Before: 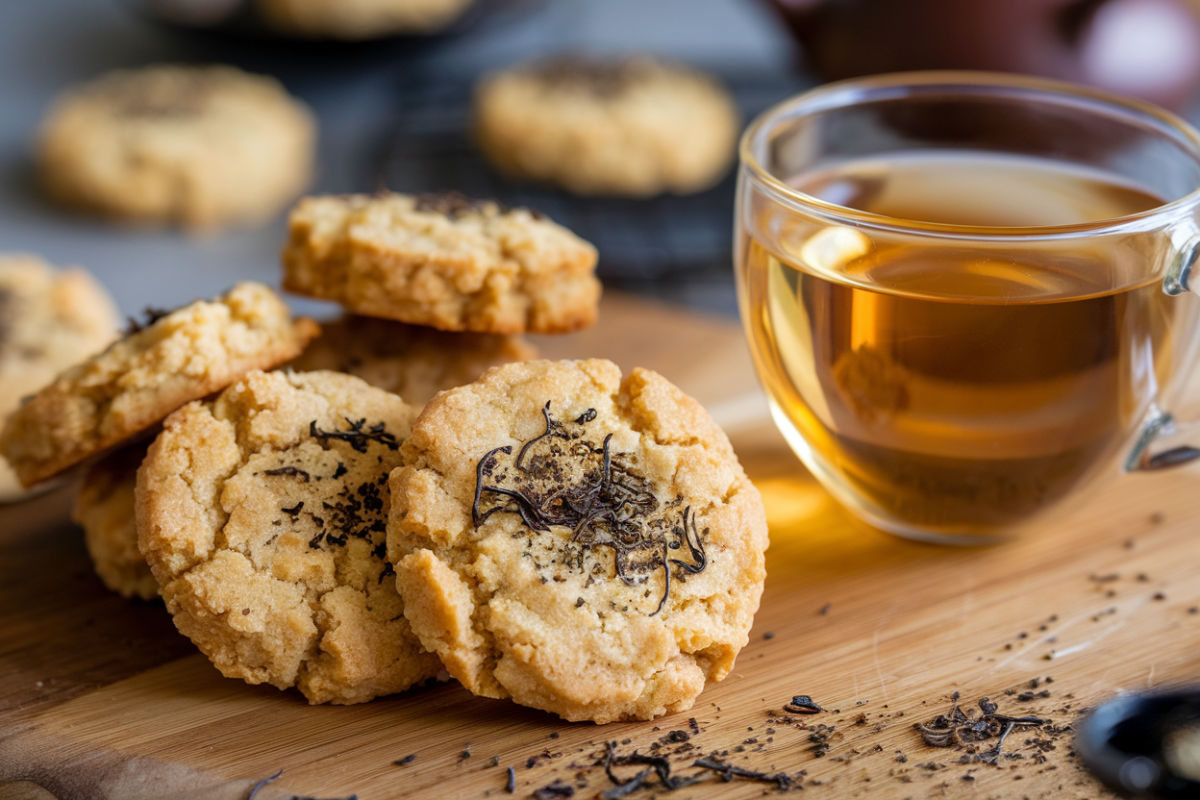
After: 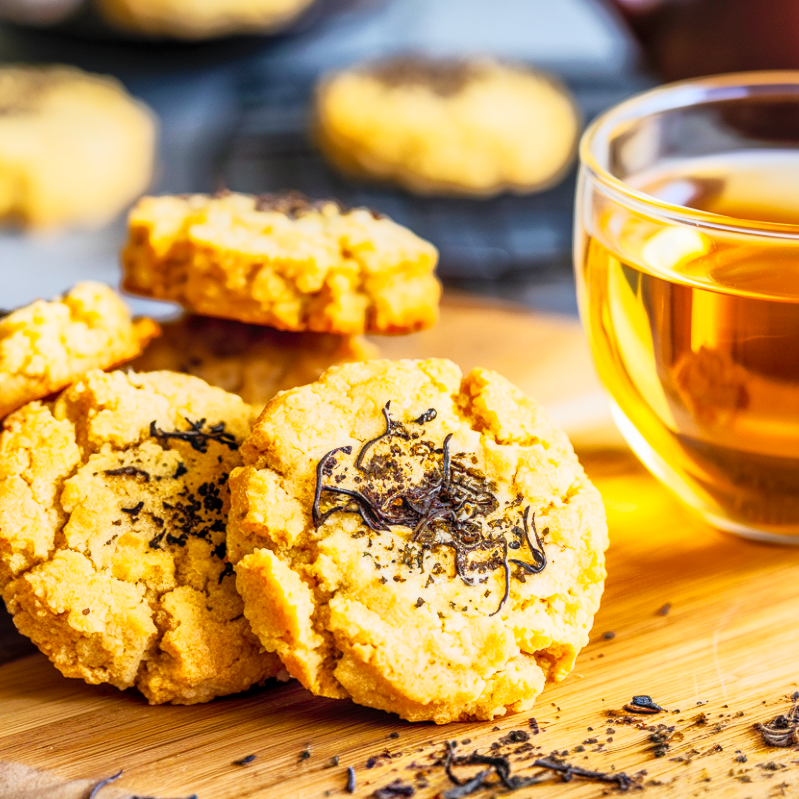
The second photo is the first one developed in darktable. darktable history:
tone equalizer: -8 EV 0.029 EV, -7 EV -0.023 EV, -6 EV 0.008 EV, -5 EV 0.052 EV, -4 EV 0.279 EV, -3 EV 0.678 EV, -2 EV 0.572 EV, -1 EV 0.202 EV, +0 EV 0.05 EV, edges refinement/feathering 500, mask exposure compensation -1.57 EV, preserve details no
local contrast: on, module defaults
crop and rotate: left 13.345%, right 20.014%
tone curve: curves: ch0 [(0, 0) (0.051, 0.03) (0.096, 0.071) (0.243, 0.246) (0.461, 0.515) (0.605, 0.692) (0.761, 0.85) (0.881, 0.933) (1, 0.984)]; ch1 [(0, 0) (0.1, 0.038) (0.318, 0.243) (0.431, 0.384) (0.488, 0.475) (0.499, 0.499) (0.534, 0.546) (0.567, 0.592) (0.601, 0.632) (0.734, 0.809) (1, 1)]; ch2 [(0, 0) (0.297, 0.257) (0.414, 0.379) (0.453, 0.45) (0.479, 0.483) (0.504, 0.499) (0.52, 0.519) (0.541, 0.554) (0.614, 0.652) (0.817, 0.874) (1, 1)], preserve colors none
contrast brightness saturation: contrast 0.241, brightness 0.247, saturation 0.375
shadows and highlights: shadows 39.81, highlights -60.08
